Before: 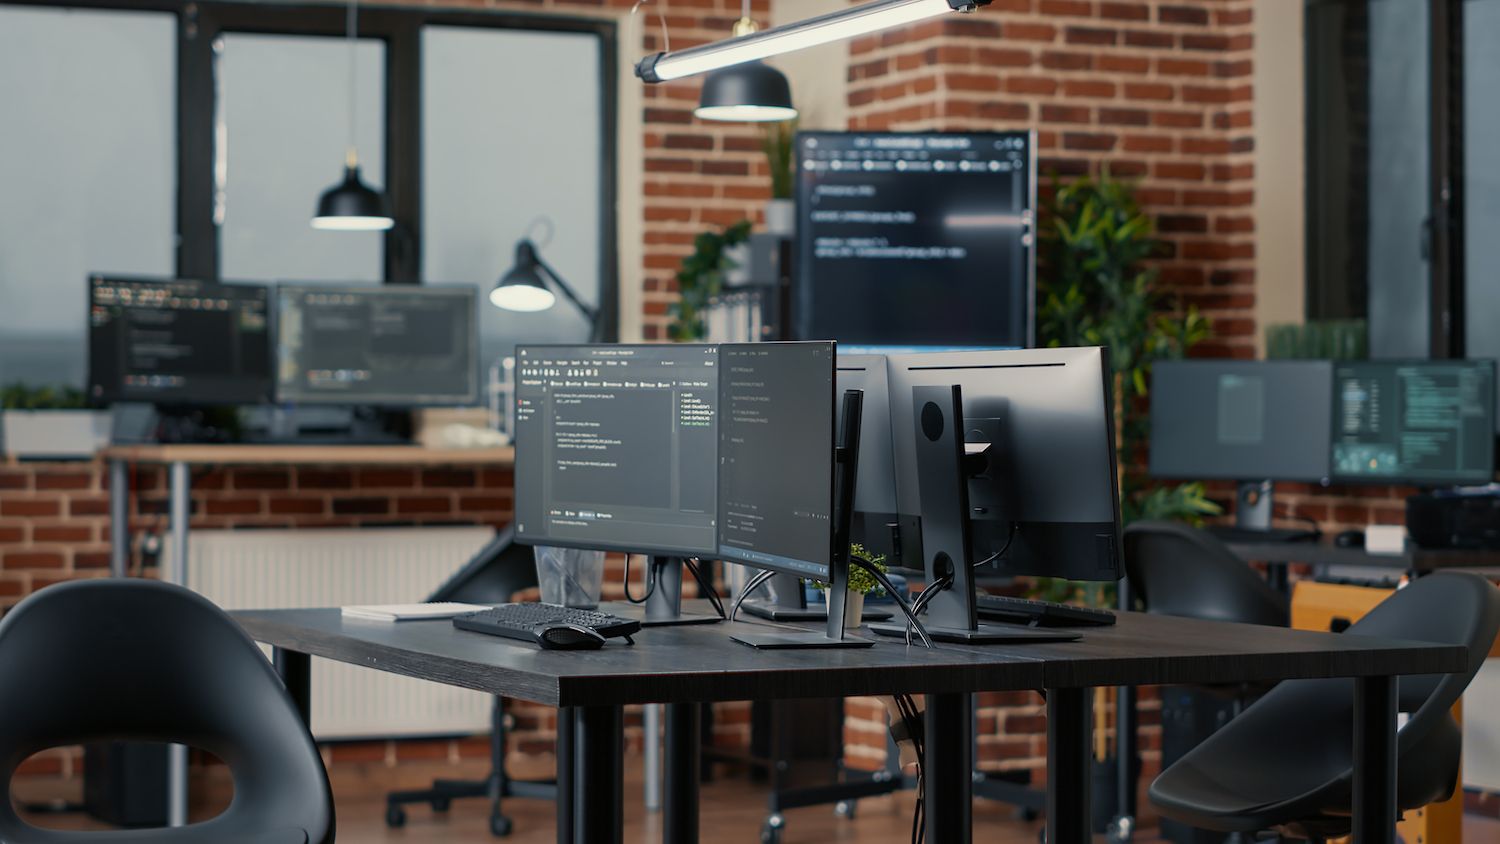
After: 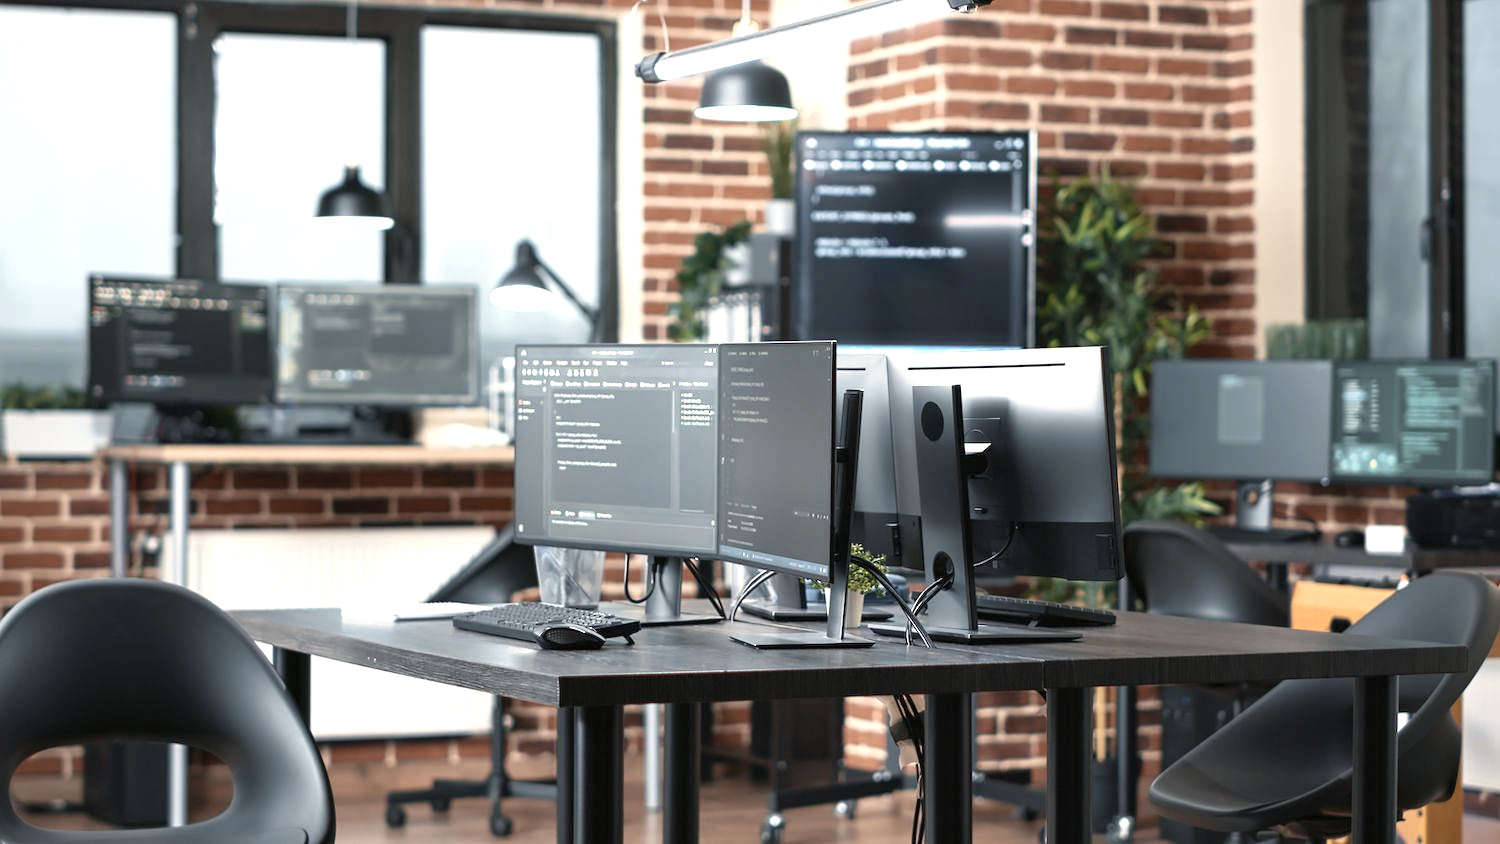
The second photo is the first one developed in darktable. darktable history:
exposure: black level correction 0, exposure 1.452 EV, compensate highlight preservation false
contrast brightness saturation: contrast 0.096, saturation -0.363
